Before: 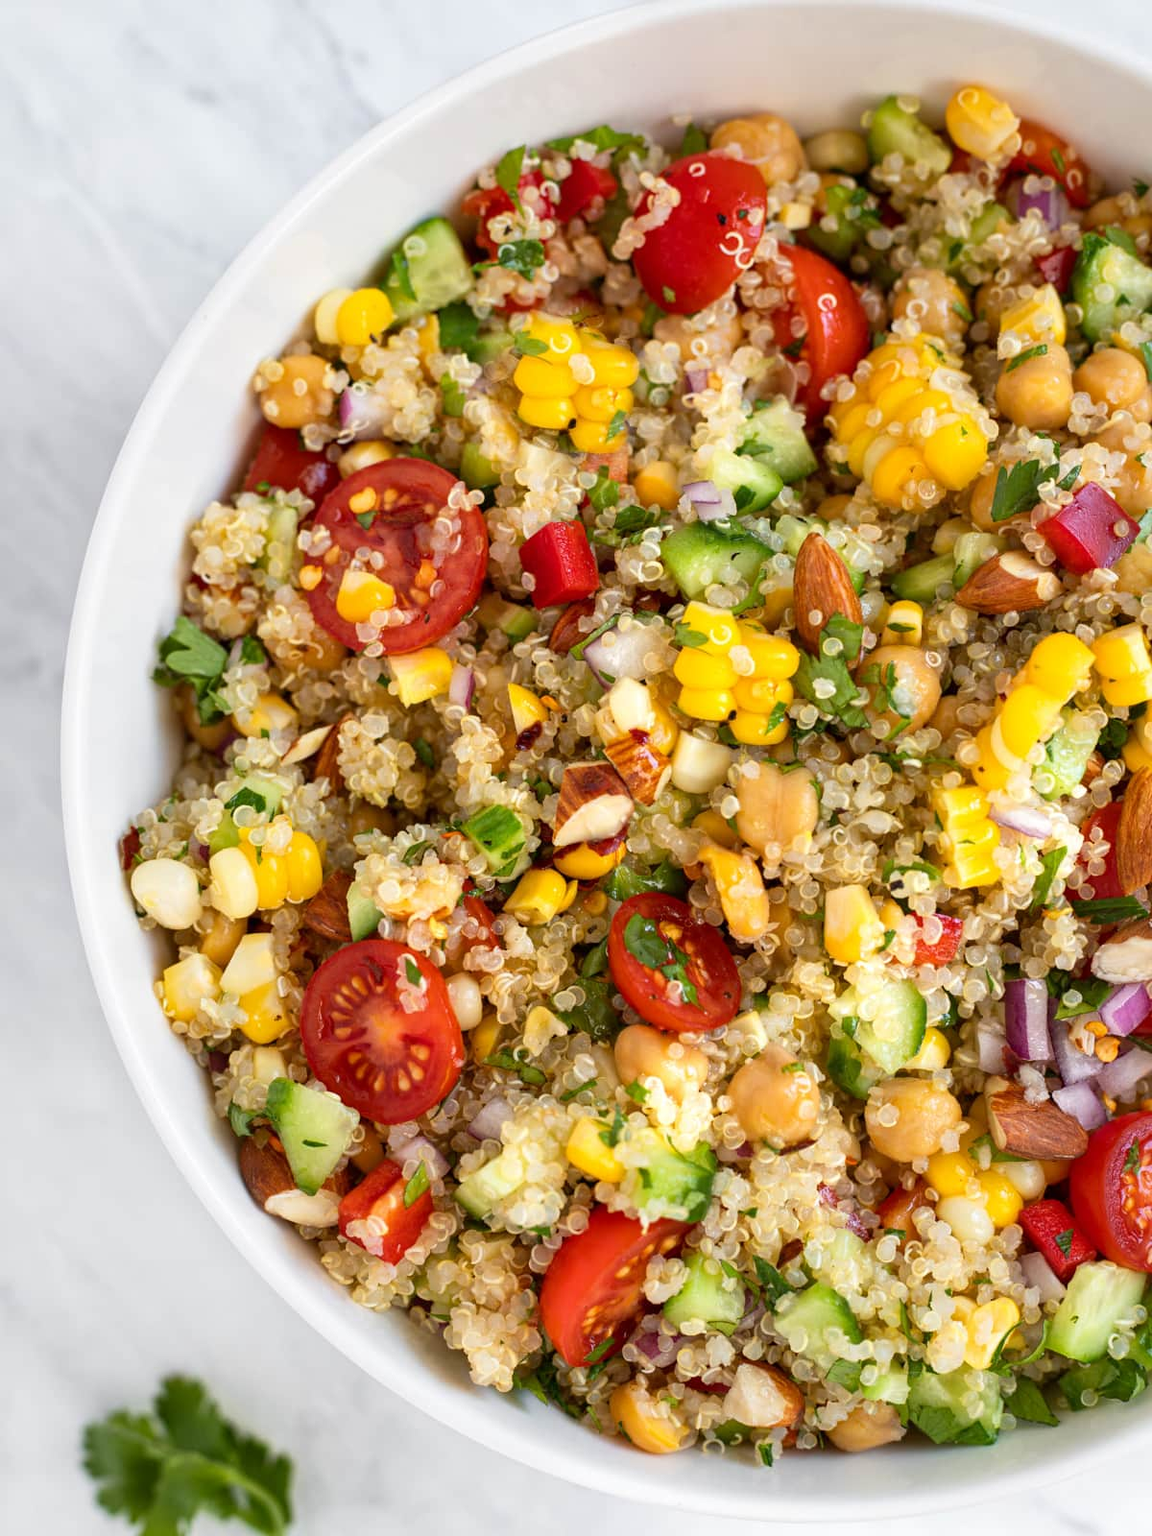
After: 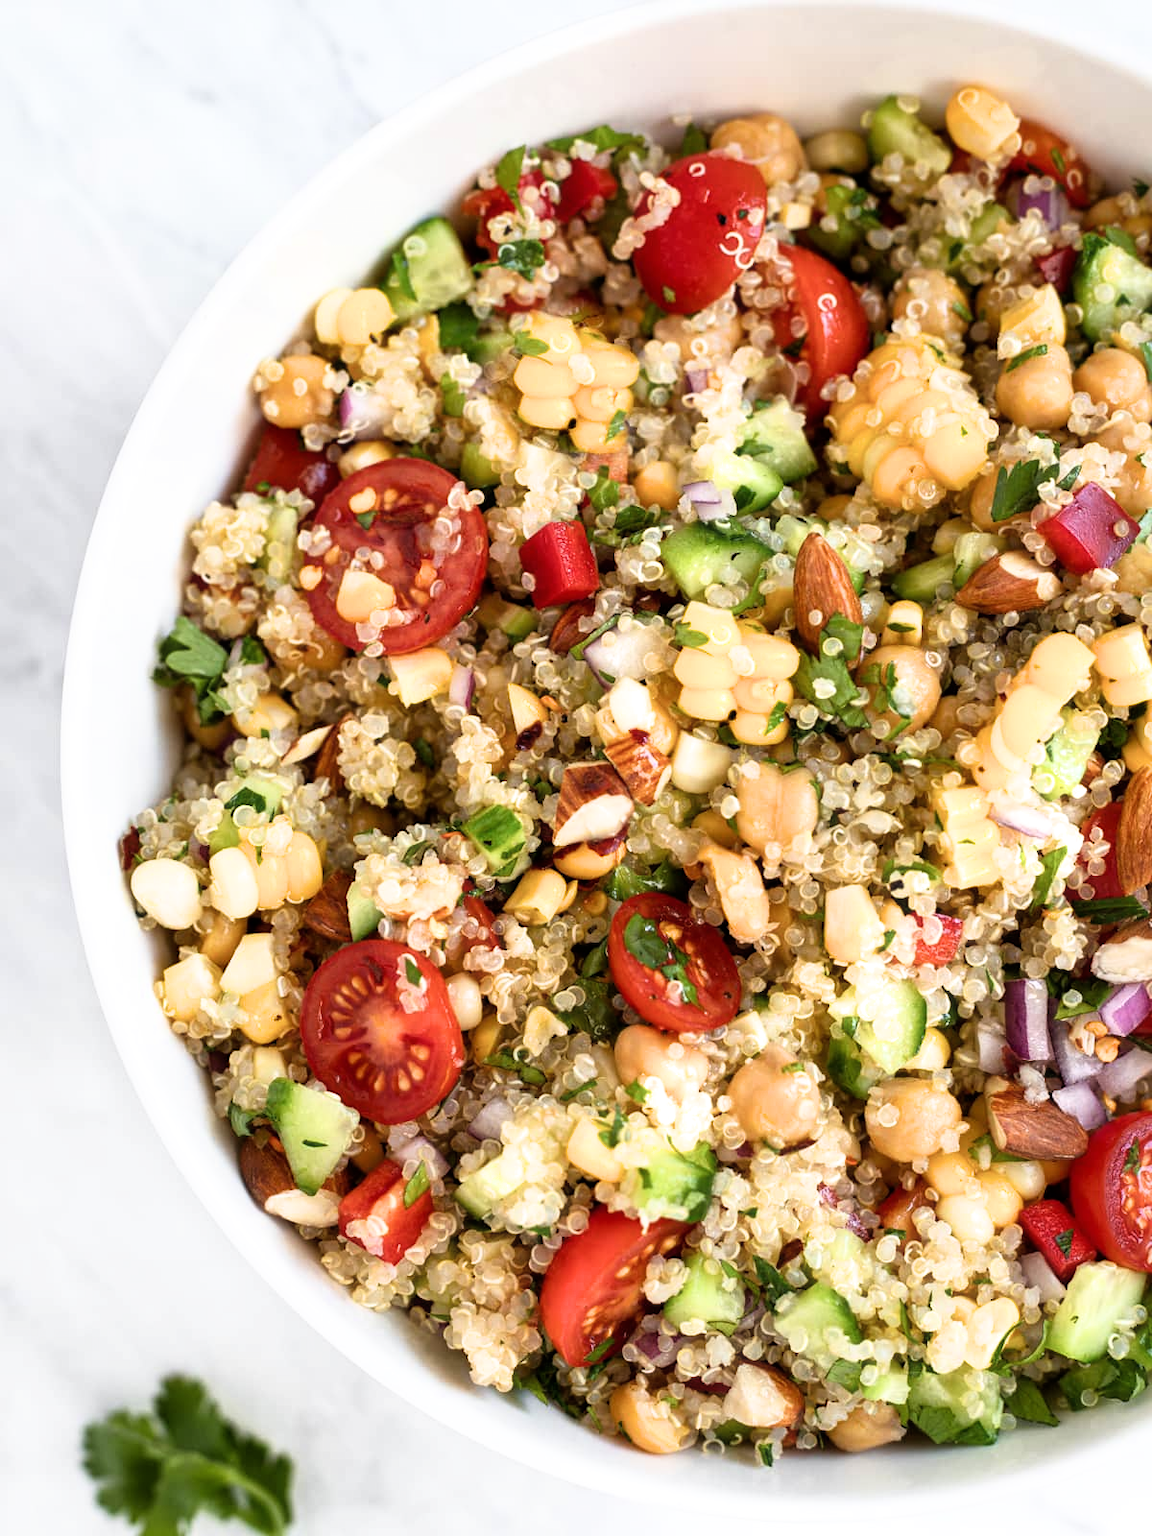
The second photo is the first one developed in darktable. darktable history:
haze removal: strength -0.05
filmic rgb: white relative exposure 2.34 EV, hardness 6.59
